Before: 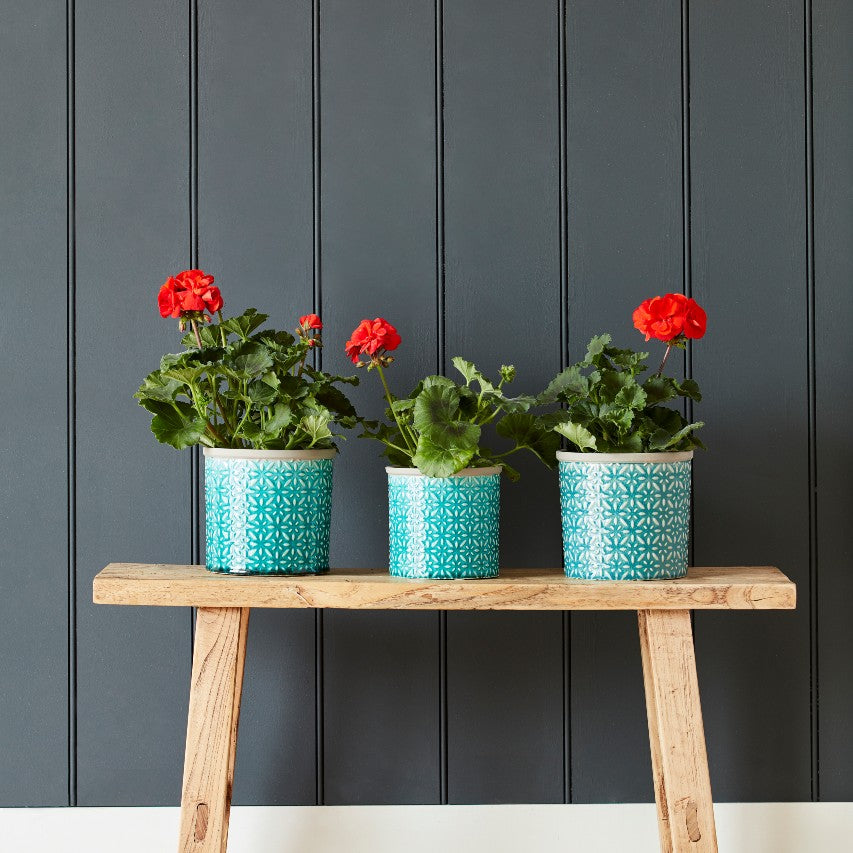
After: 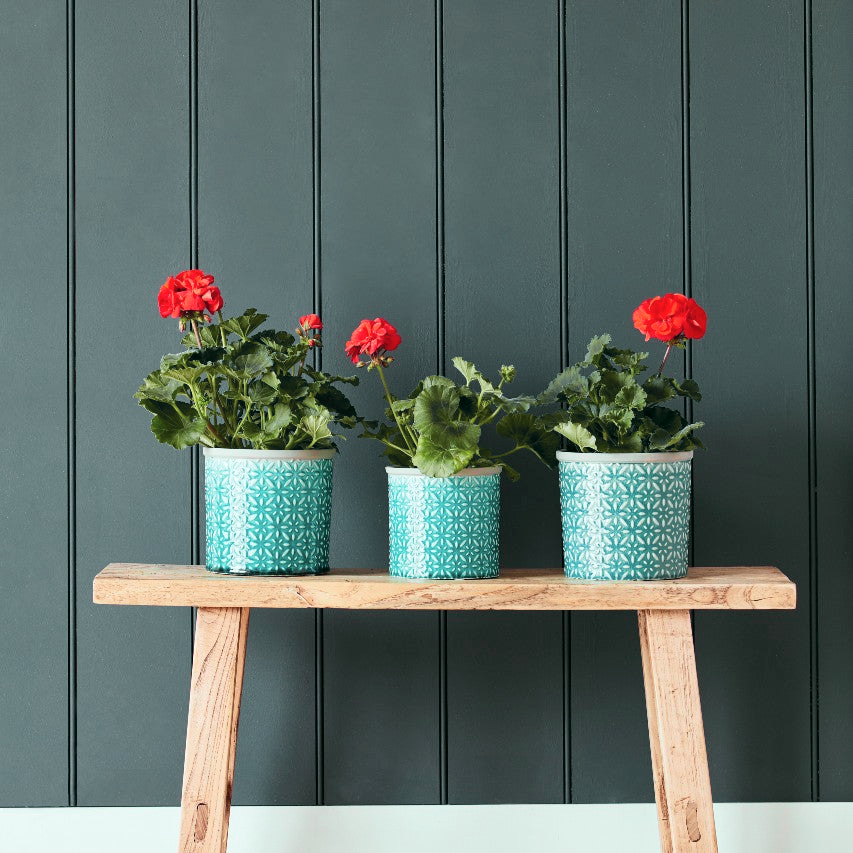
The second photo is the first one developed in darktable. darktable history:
levels: levels [0, 0.48, 0.961]
tone curve: curves: ch0 [(0, 0) (0.822, 0.825) (0.994, 0.955)]; ch1 [(0, 0) (0.226, 0.261) (0.383, 0.397) (0.46, 0.46) (0.498, 0.479) (0.524, 0.523) (0.578, 0.575) (1, 1)]; ch2 [(0, 0) (0.438, 0.456) (0.5, 0.498) (0.547, 0.515) (0.597, 0.58) (0.629, 0.603) (1, 1)], color space Lab, independent channels, preserve colors none
